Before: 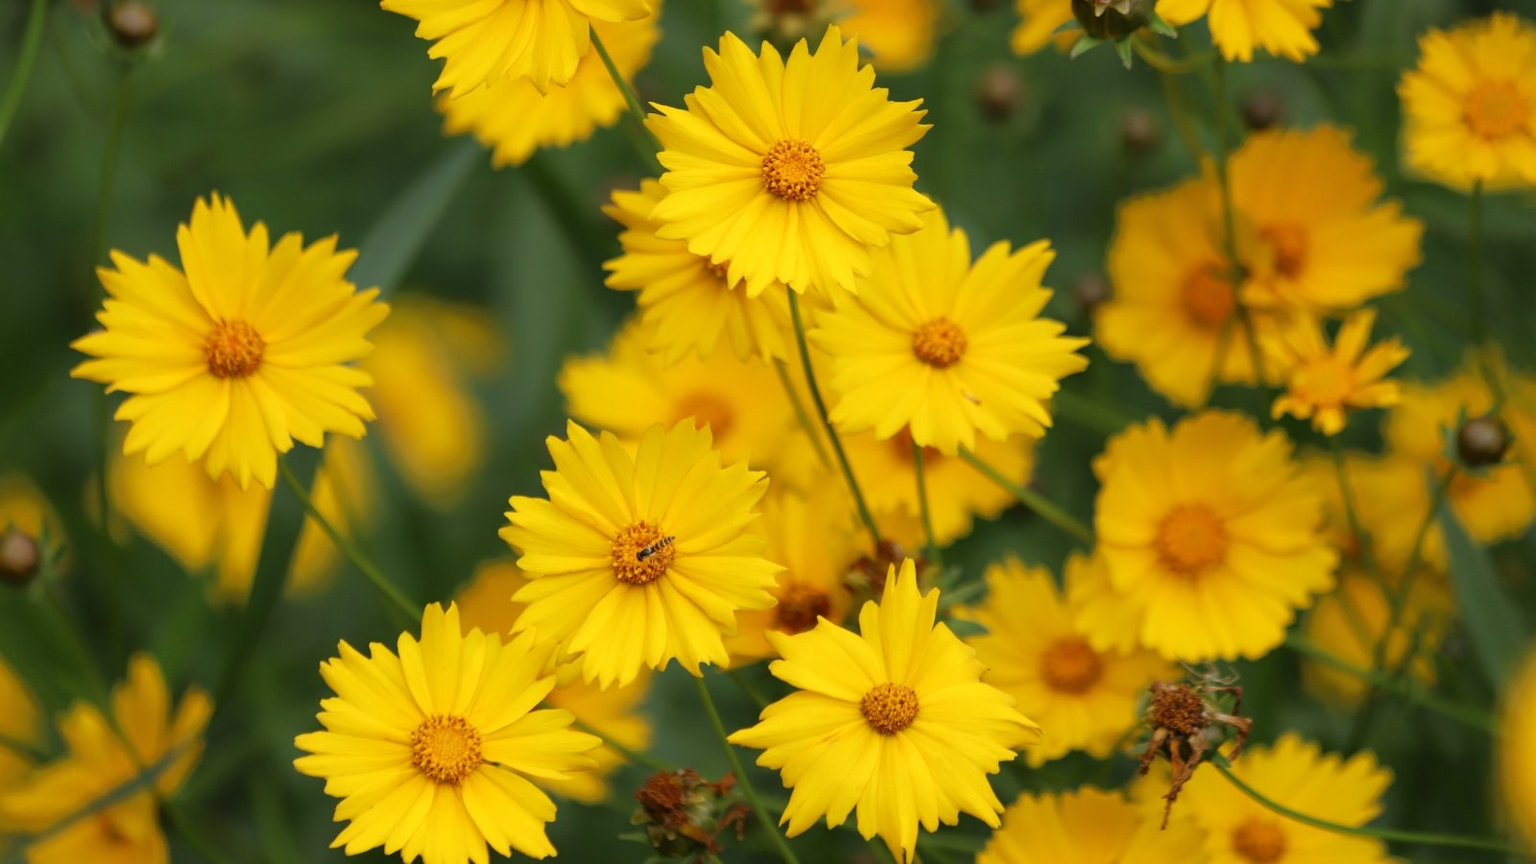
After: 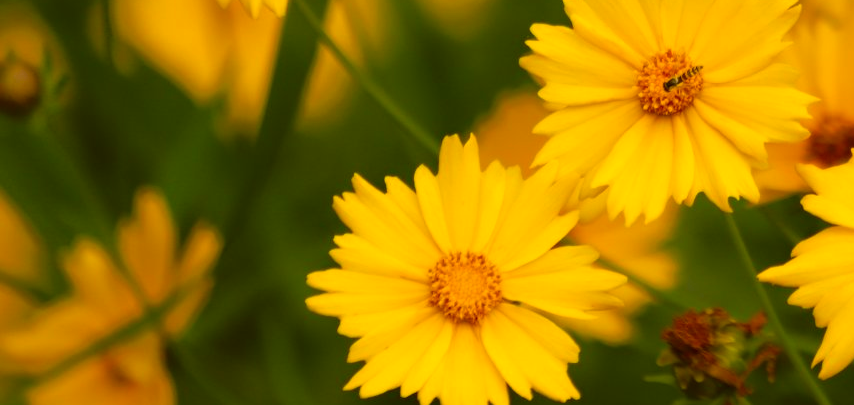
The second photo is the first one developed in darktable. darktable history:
color correction: highlights a* 8.98, highlights b* 15.09, shadows a* -0.49, shadows b* 26.52
crop and rotate: top 54.778%, right 46.61%, bottom 0.159%
color balance: output saturation 120%
